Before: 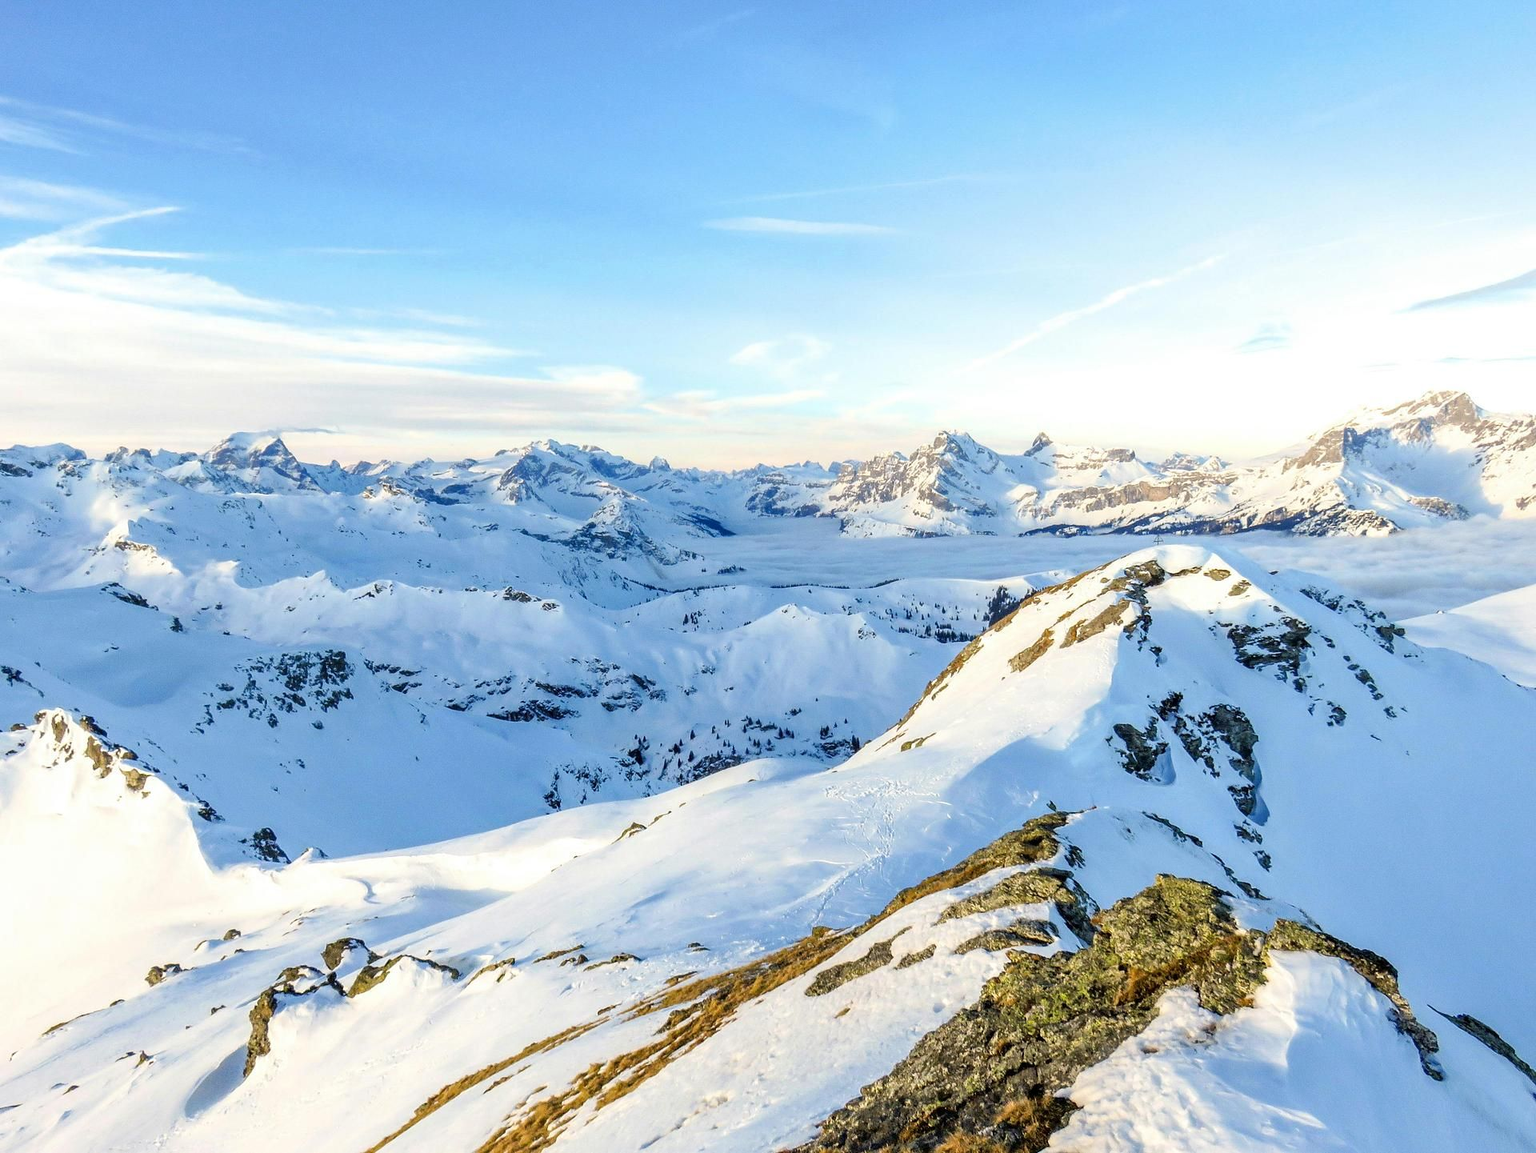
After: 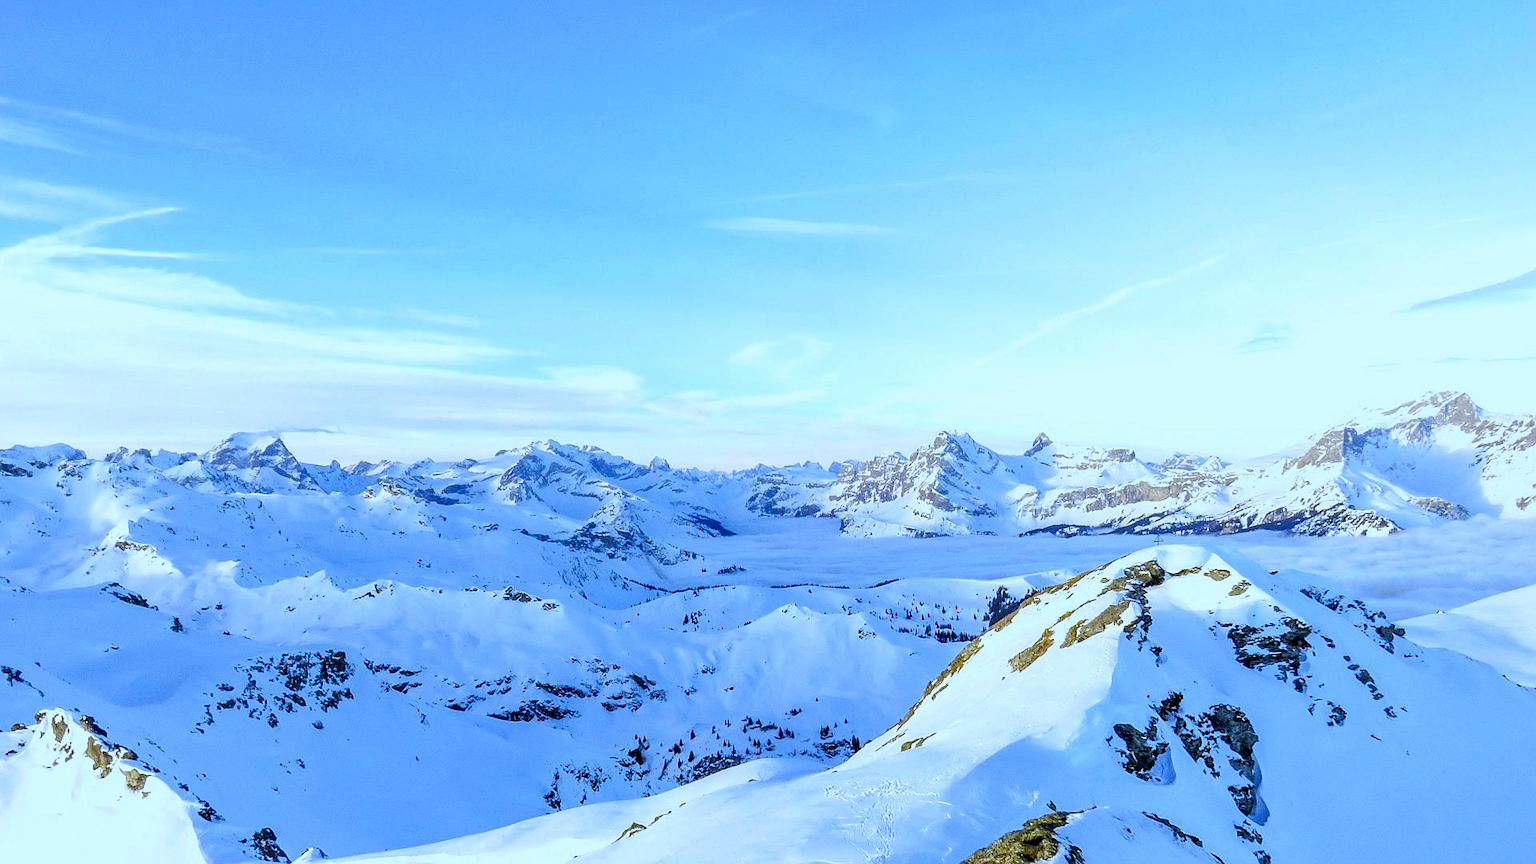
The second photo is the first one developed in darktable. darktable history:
crop: bottom 24.967%
color balance: lift [1.004, 1.002, 1.002, 0.998], gamma [1, 1.007, 1.002, 0.993], gain [1, 0.977, 1.013, 1.023], contrast -3.64%
sharpen: radius 1.272, amount 0.305, threshold 0
exposure: black level correction 0.012, compensate highlight preservation false
white balance: red 0.871, blue 1.249
